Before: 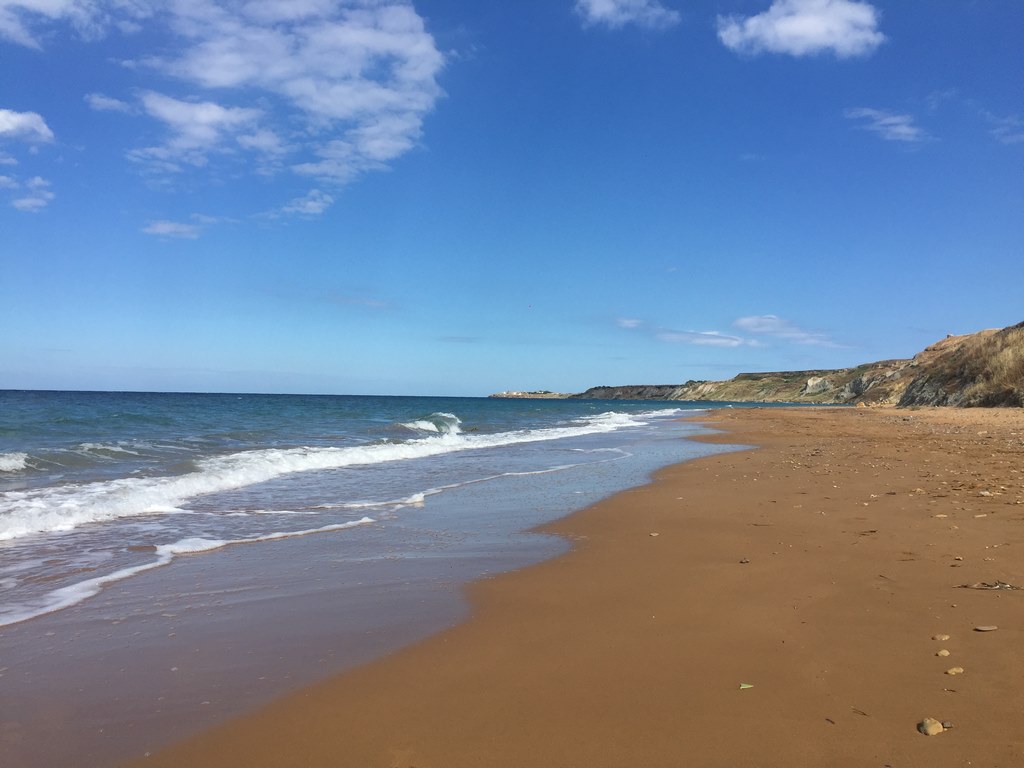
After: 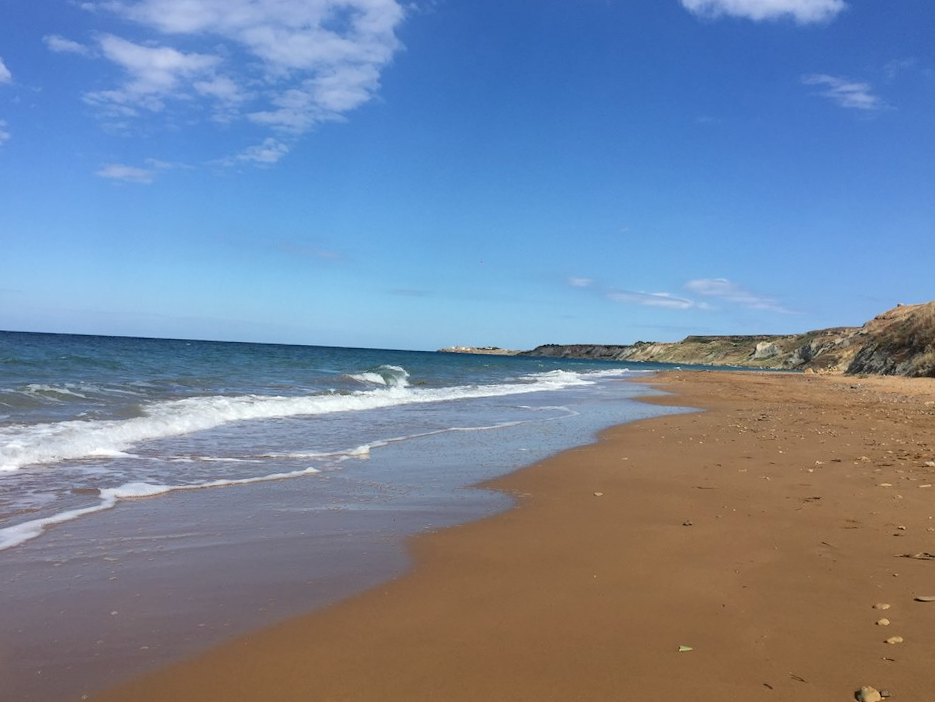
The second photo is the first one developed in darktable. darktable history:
exposure: compensate exposure bias true, compensate highlight preservation false
crop and rotate: angle -1.86°, left 3.135%, top 3.993%, right 1.621%, bottom 0.68%
tone curve: curves: ch0 [(0, 0) (0.003, 0.005) (0.011, 0.006) (0.025, 0.013) (0.044, 0.027) (0.069, 0.042) (0.1, 0.06) (0.136, 0.085) (0.177, 0.118) (0.224, 0.171) (0.277, 0.239) (0.335, 0.314) (0.399, 0.394) (0.468, 0.473) (0.543, 0.552) (0.623, 0.64) (0.709, 0.718) (0.801, 0.801) (0.898, 0.882) (1, 1)], color space Lab, independent channels, preserve colors none
